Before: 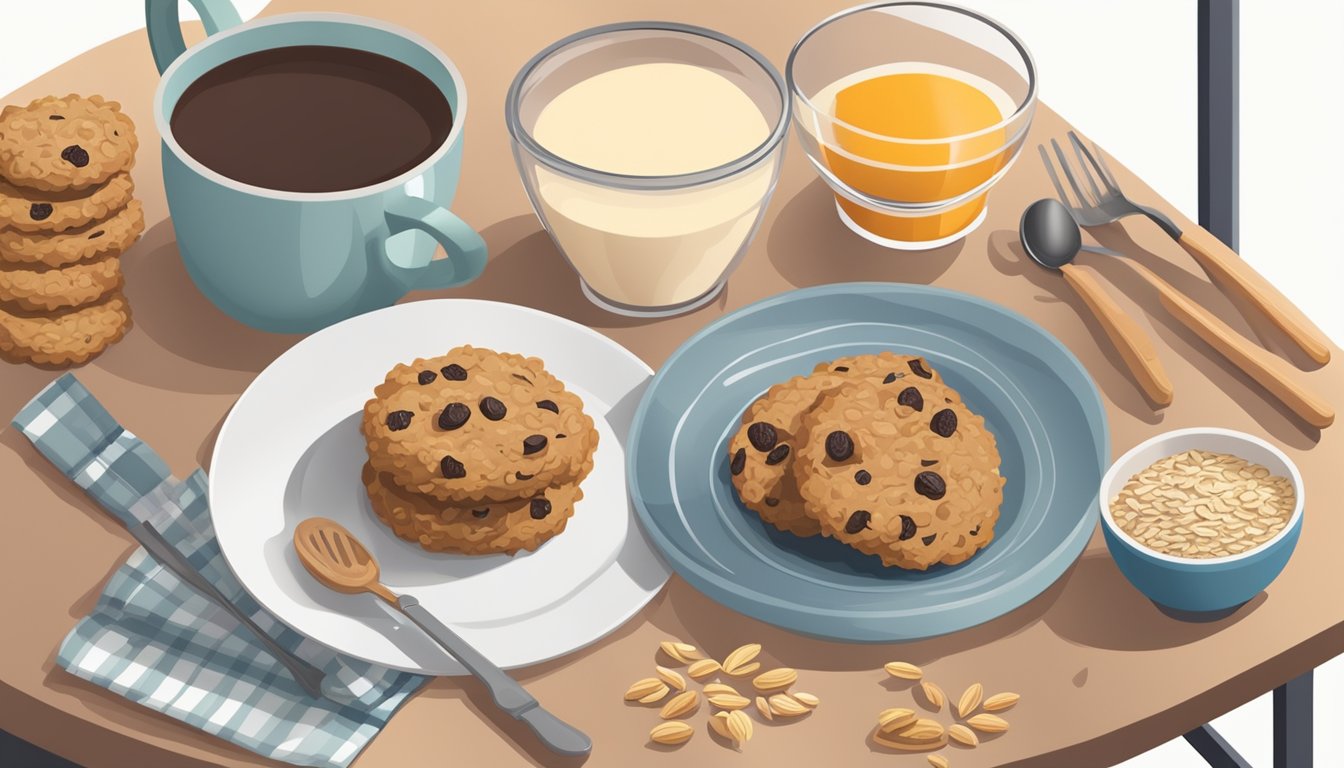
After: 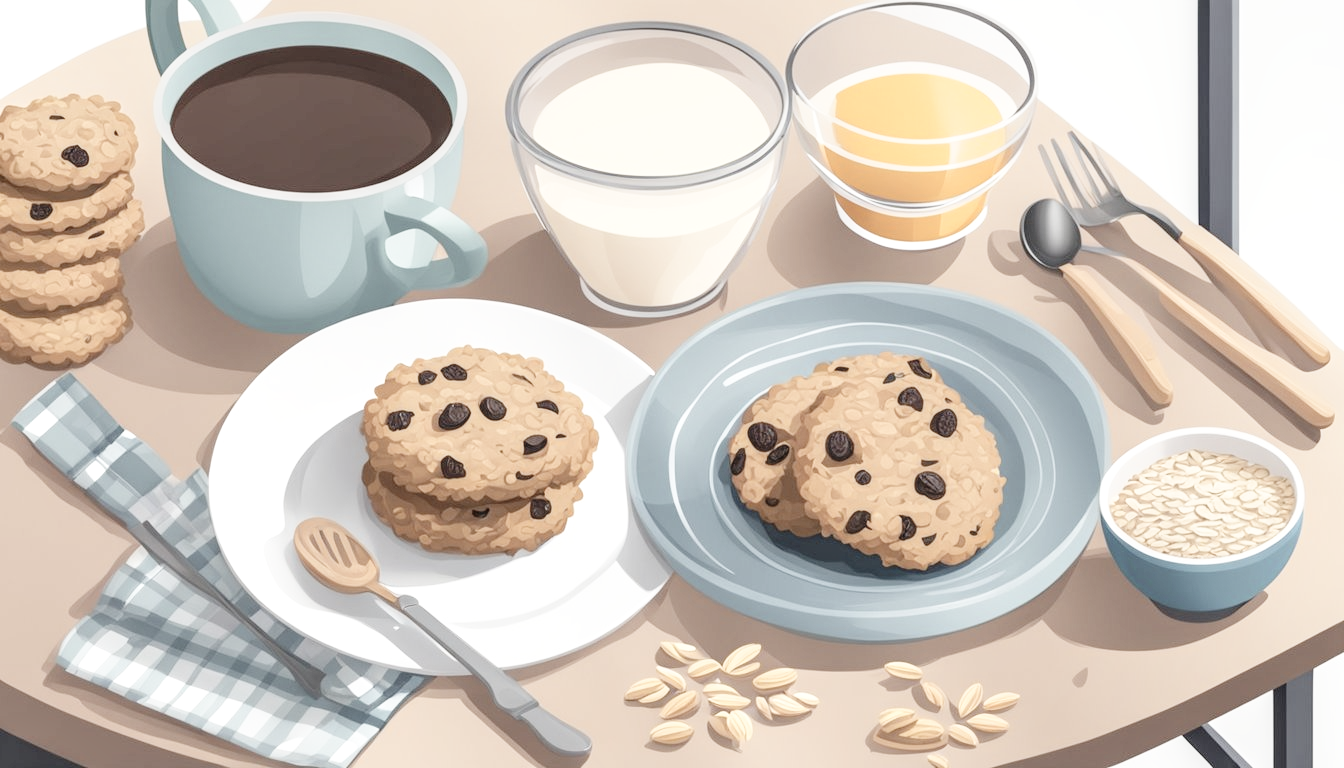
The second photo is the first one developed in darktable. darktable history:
local contrast: detail 130%
tone curve: curves: ch0 [(0, 0.023) (0.132, 0.075) (0.251, 0.186) (0.441, 0.476) (0.662, 0.757) (0.849, 0.927) (1, 0.99)]; ch1 [(0, 0) (0.447, 0.411) (0.483, 0.469) (0.498, 0.496) (0.518, 0.514) (0.561, 0.59) (0.606, 0.659) (0.657, 0.725) (0.869, 0.916) (1, 1)]; ch2 [(0, 0) (0.307, 0.315) (0.425, 0.438) (0.483, 0.477) (0.503, 0.503) (0.526, 0.553) (0.552, 0.601) (0.615, 0.669) (0.703, 0.797) (0.985, 0.966)], preserve colors none
contrast brightness saturation: brightness 0.188, saturation -0.48
